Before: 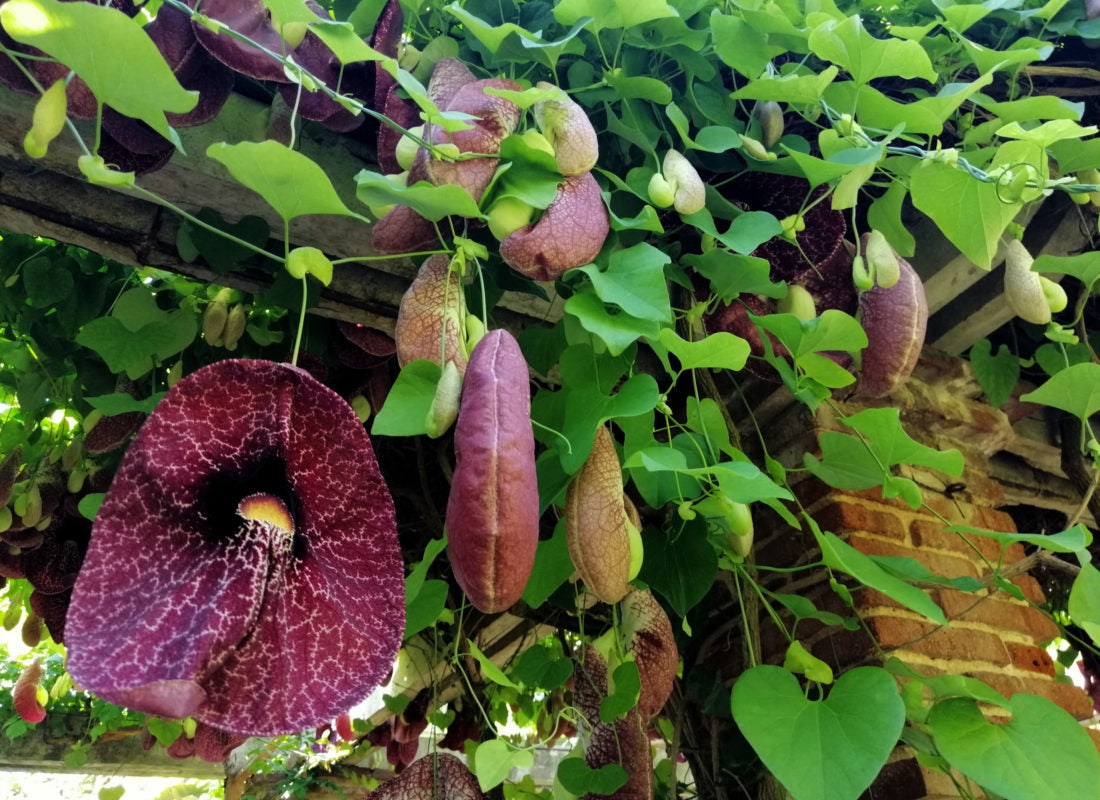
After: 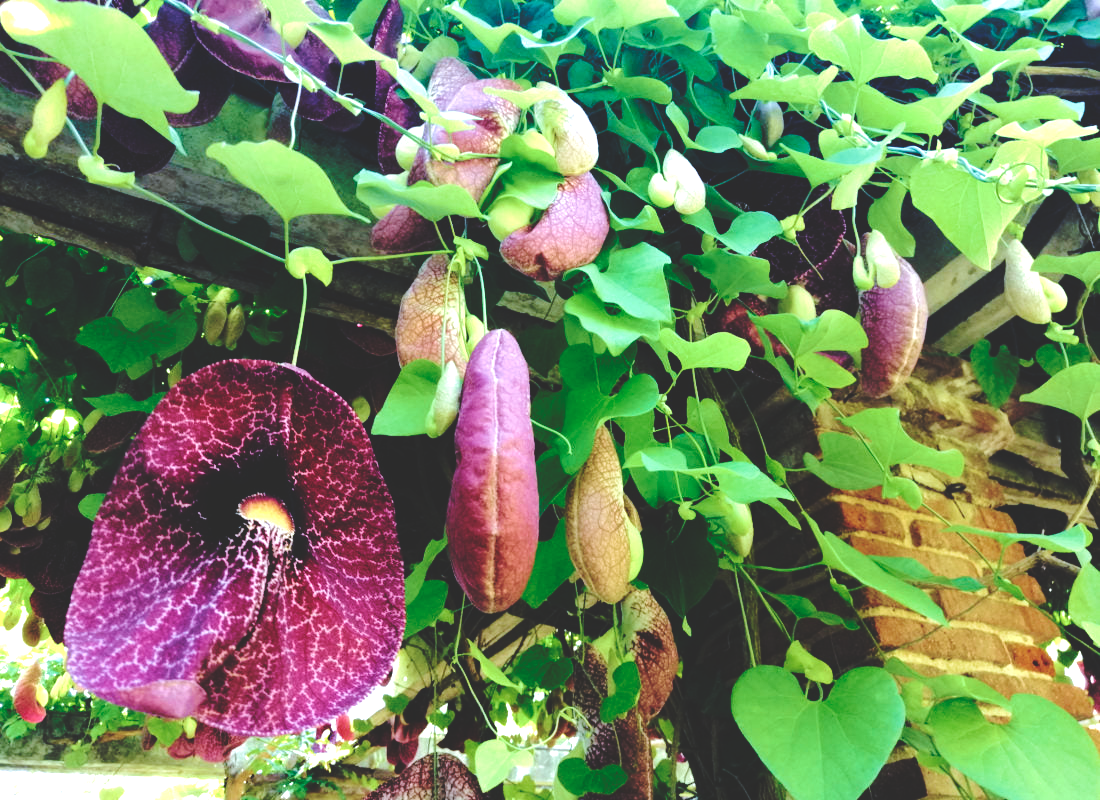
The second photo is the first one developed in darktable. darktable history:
base curve: curves: ch0 [(0, 0.024) (0.055, 0.065) (0.121, 0.166) (0.236, 0.319) (0.693, 0.726) (1, 1)], preserve colors none
velvia: strength 39.7%
tone equalizer: -8 EV -1.06 EV, -7 EV -1.02 EV, -6 EV -0.837 EV, -5 EV -0.538 EV, -3 EV 0.594 EV, -2 EV 0.856 EV, -1 EV 0.997 EV, +0 EV 1.06 EV
color calibration: x 0.37, y 0.382, temperature 4314.62 K
